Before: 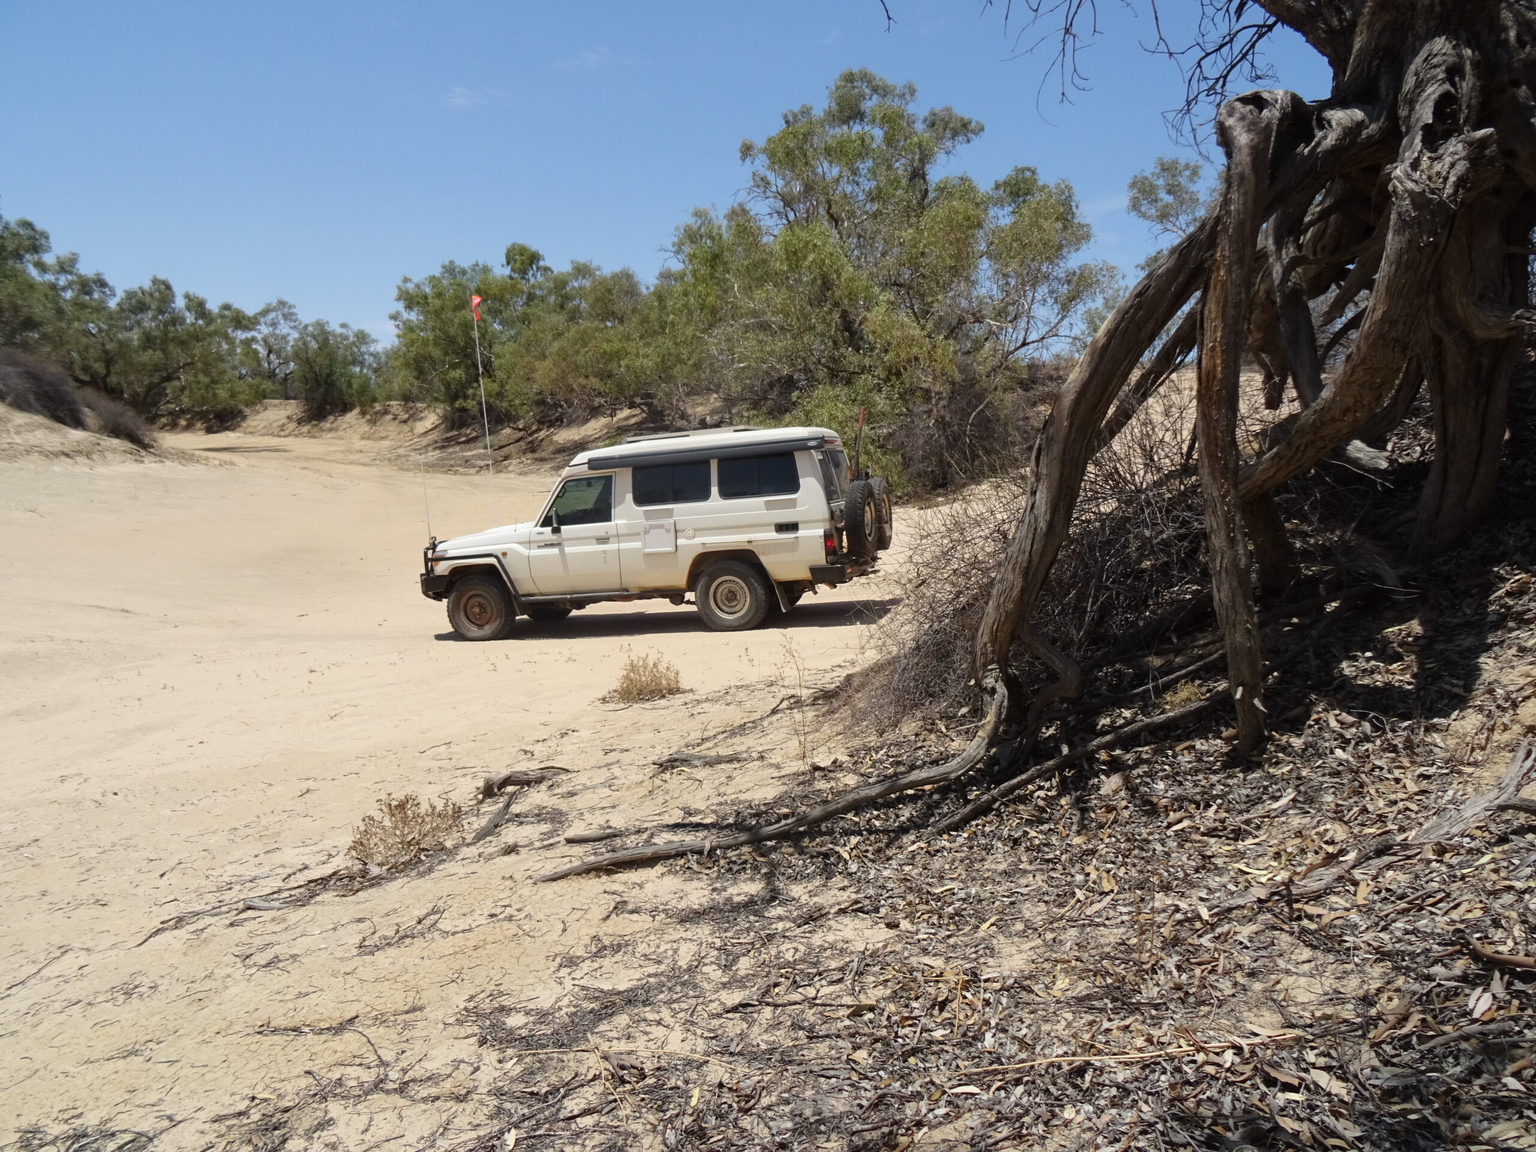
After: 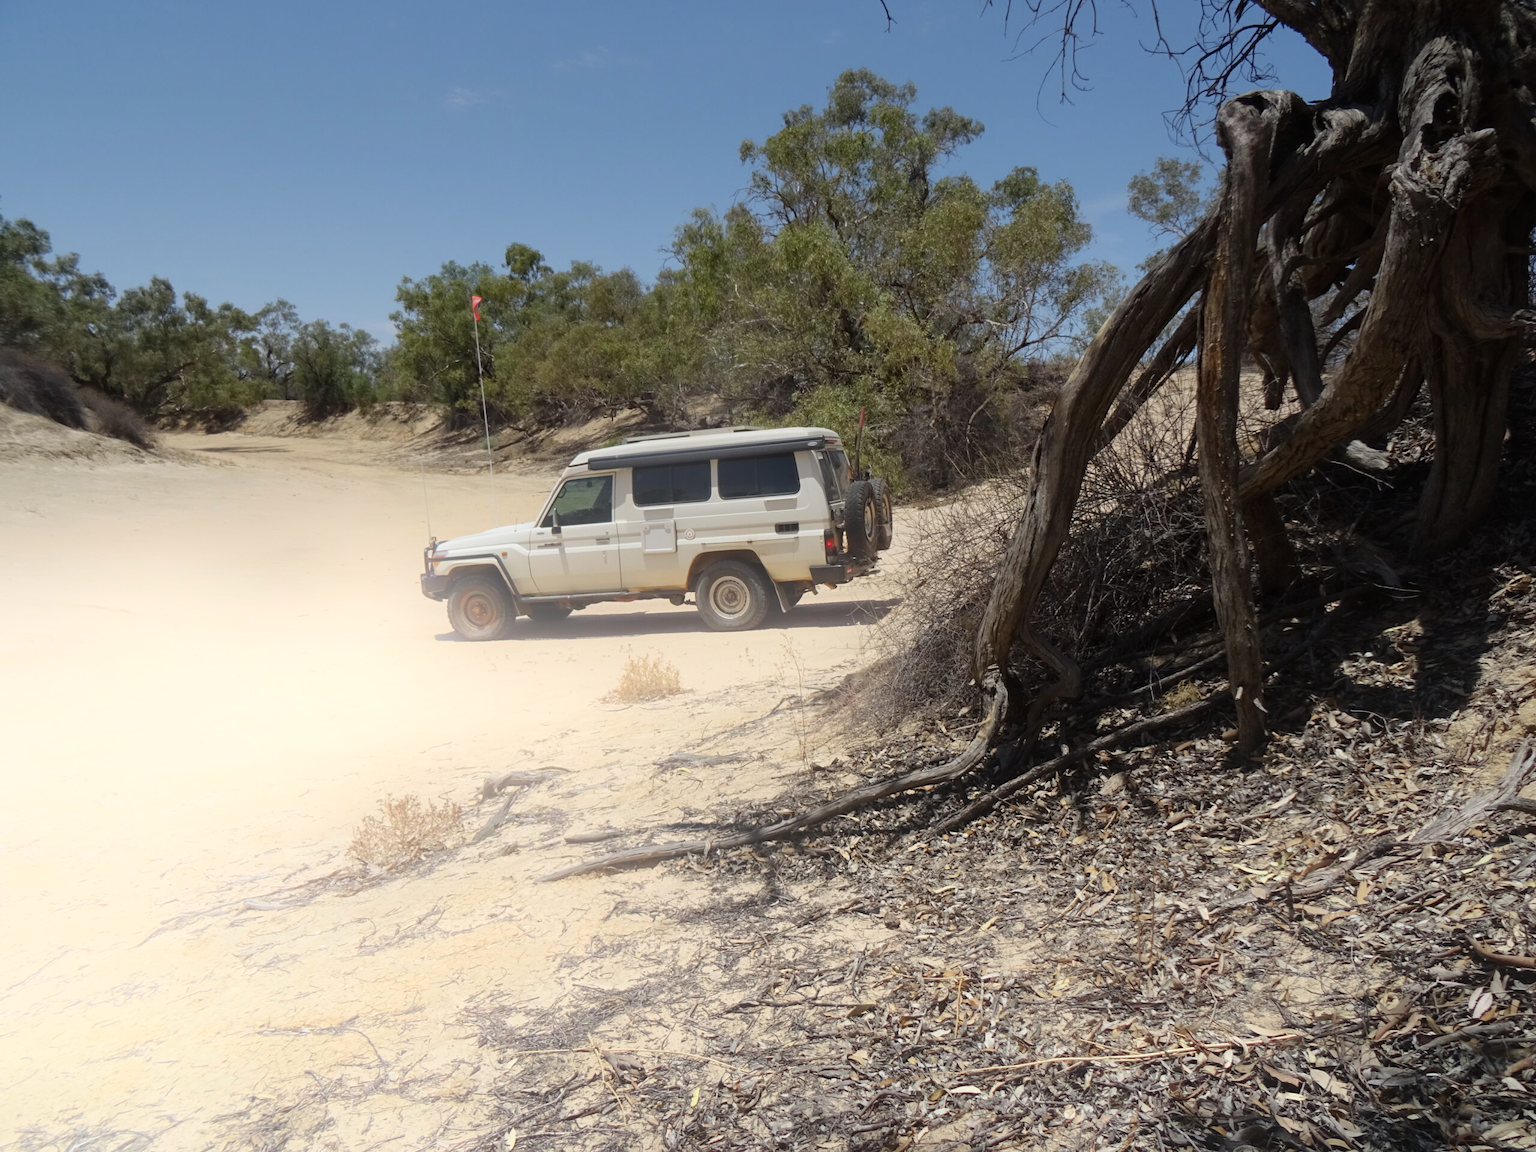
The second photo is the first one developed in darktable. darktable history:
bloom: on, module defaults
graduated density: on, module defaults
